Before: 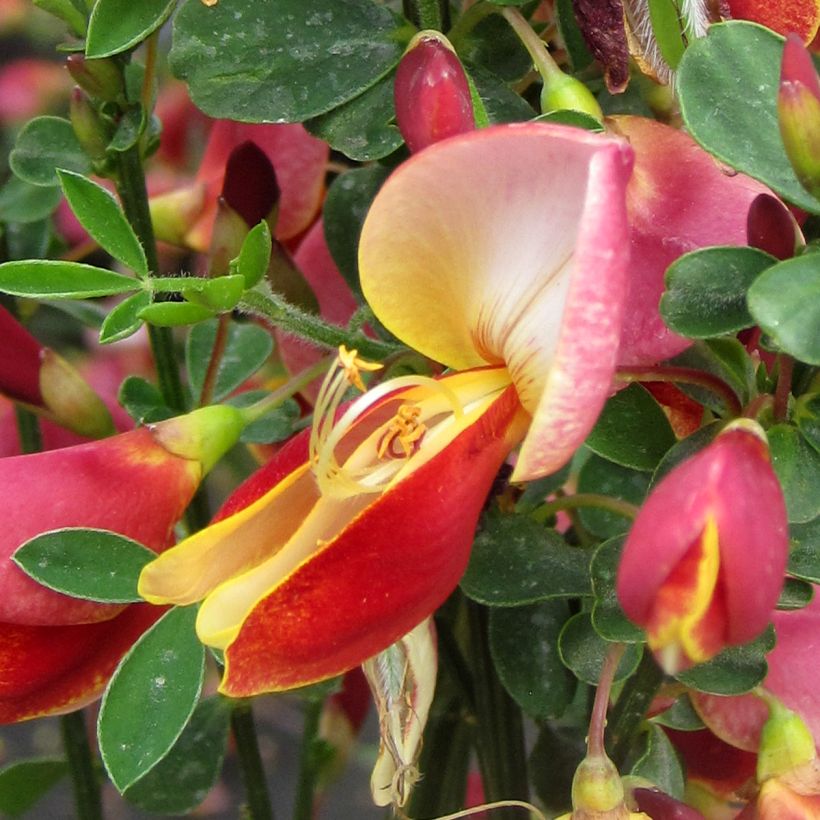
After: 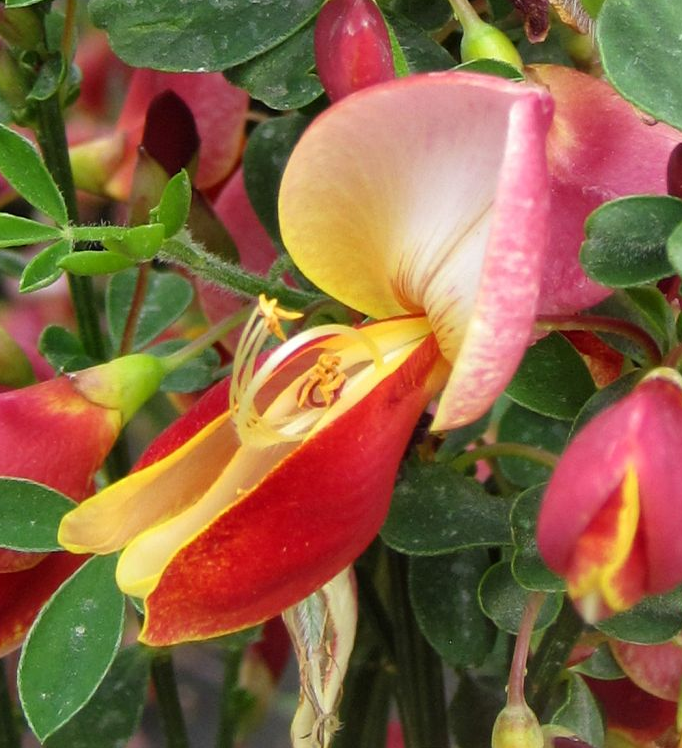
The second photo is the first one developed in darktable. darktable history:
crop: left 9.777%, top 6.243%, right 6.956%, bottom 2.429%
